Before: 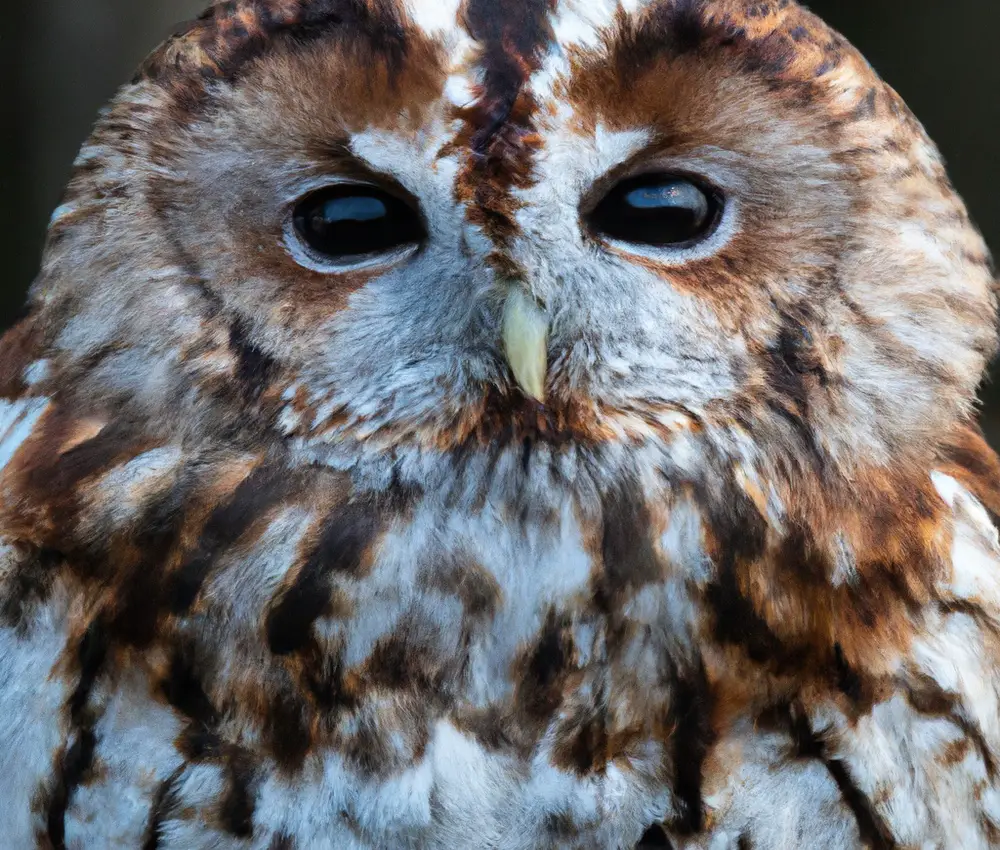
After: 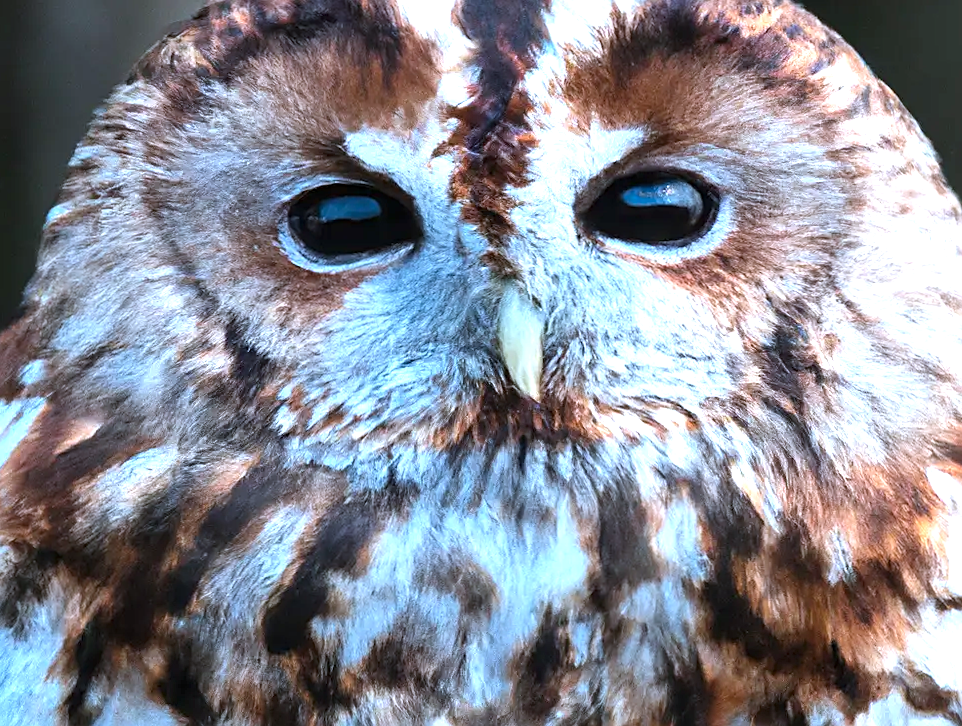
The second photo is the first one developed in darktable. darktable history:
color correction: highlights a* -2.24, highlights b* -18.1
exposure: black level correction 0, exposure 1 EV, compensate exposure bias true, compensate highlight preservation false
crop and rotate: angle 0.2°, left 0.275%, right 3.127%, bottom 14.18%
sharpen: on, module defaults
